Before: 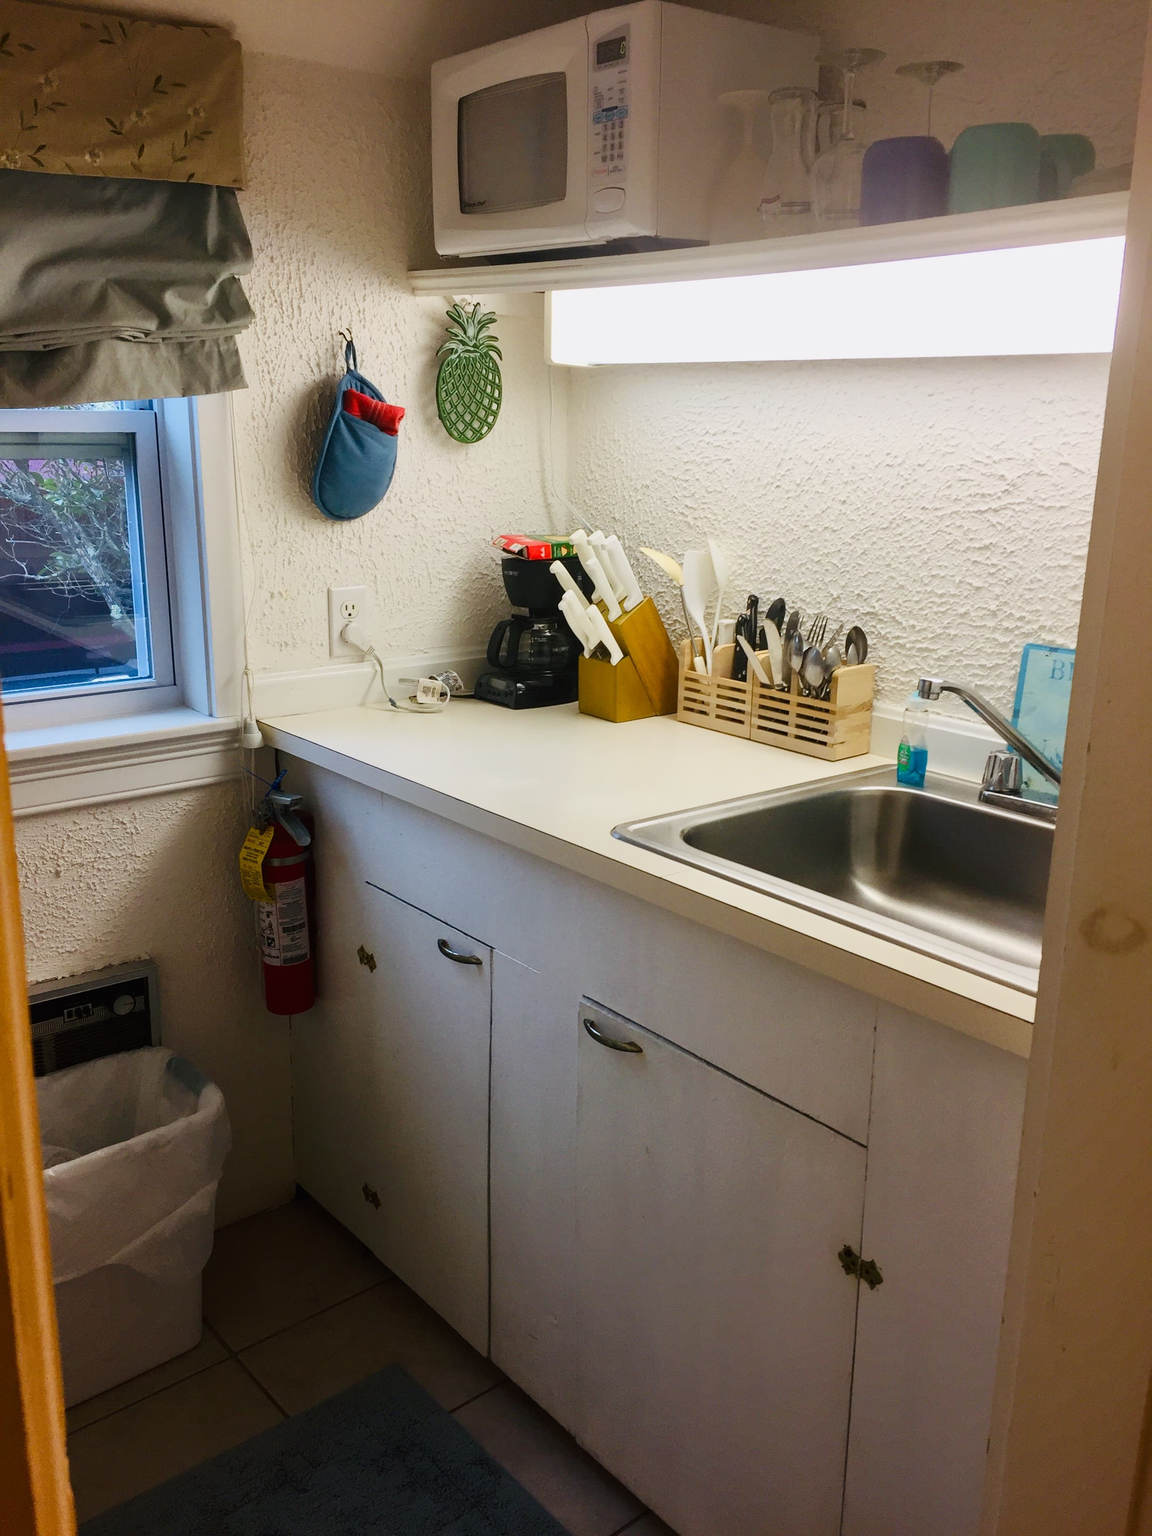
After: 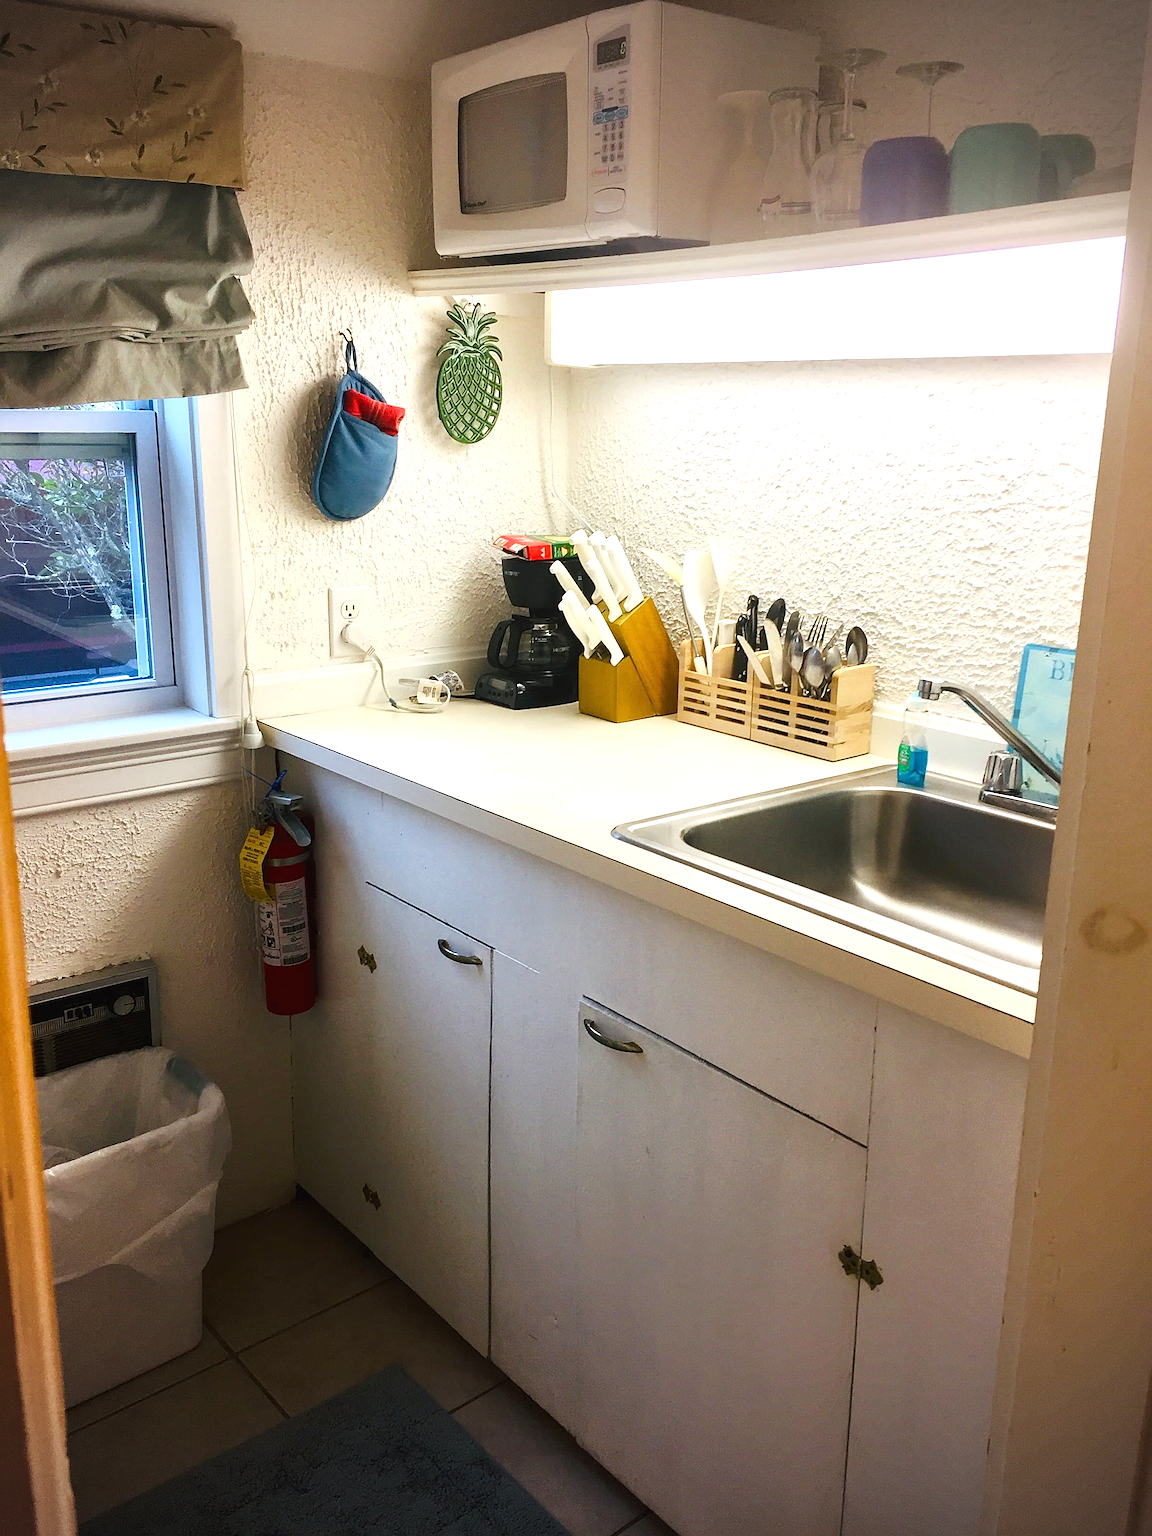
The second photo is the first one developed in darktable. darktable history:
sharpen: on, module defaults
vignetting: dithering 8-bit output, unbound false
exposure: black level correction 0, exposure 0.7 EV, compensate exposure bias true, compensate highlight preservation false
